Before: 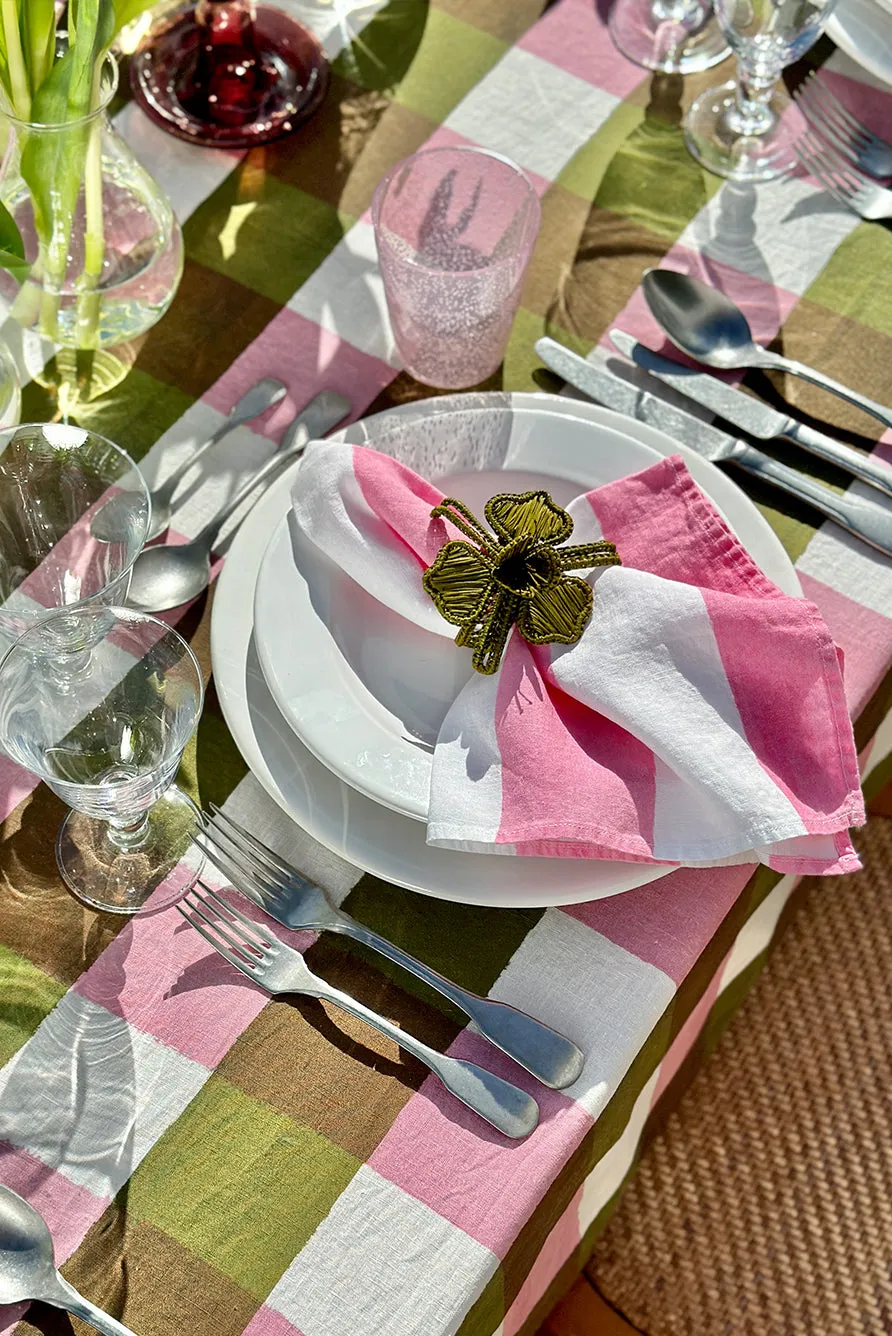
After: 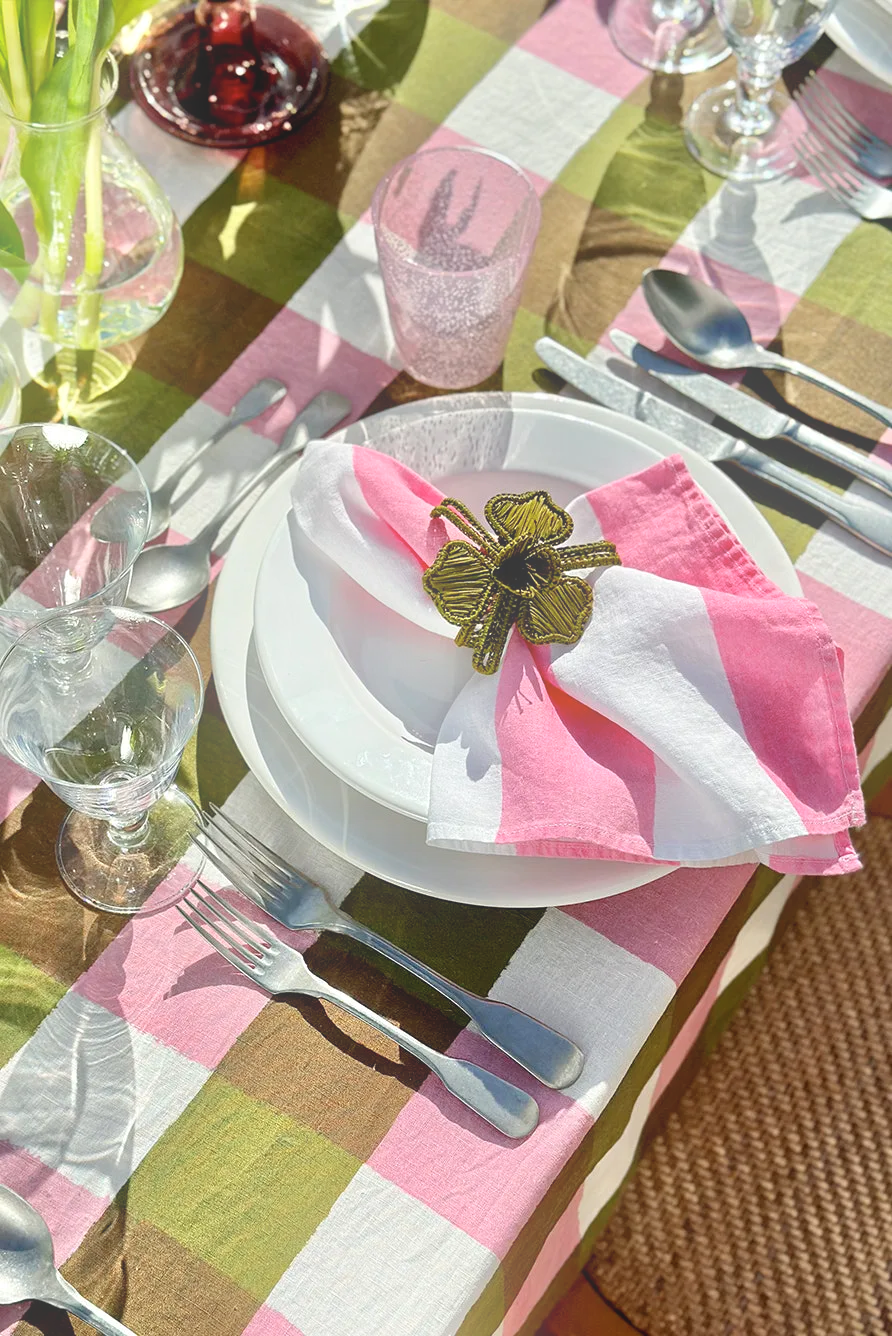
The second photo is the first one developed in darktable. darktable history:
bloom: on, module defaults
tone equalizer: on, module defaults
